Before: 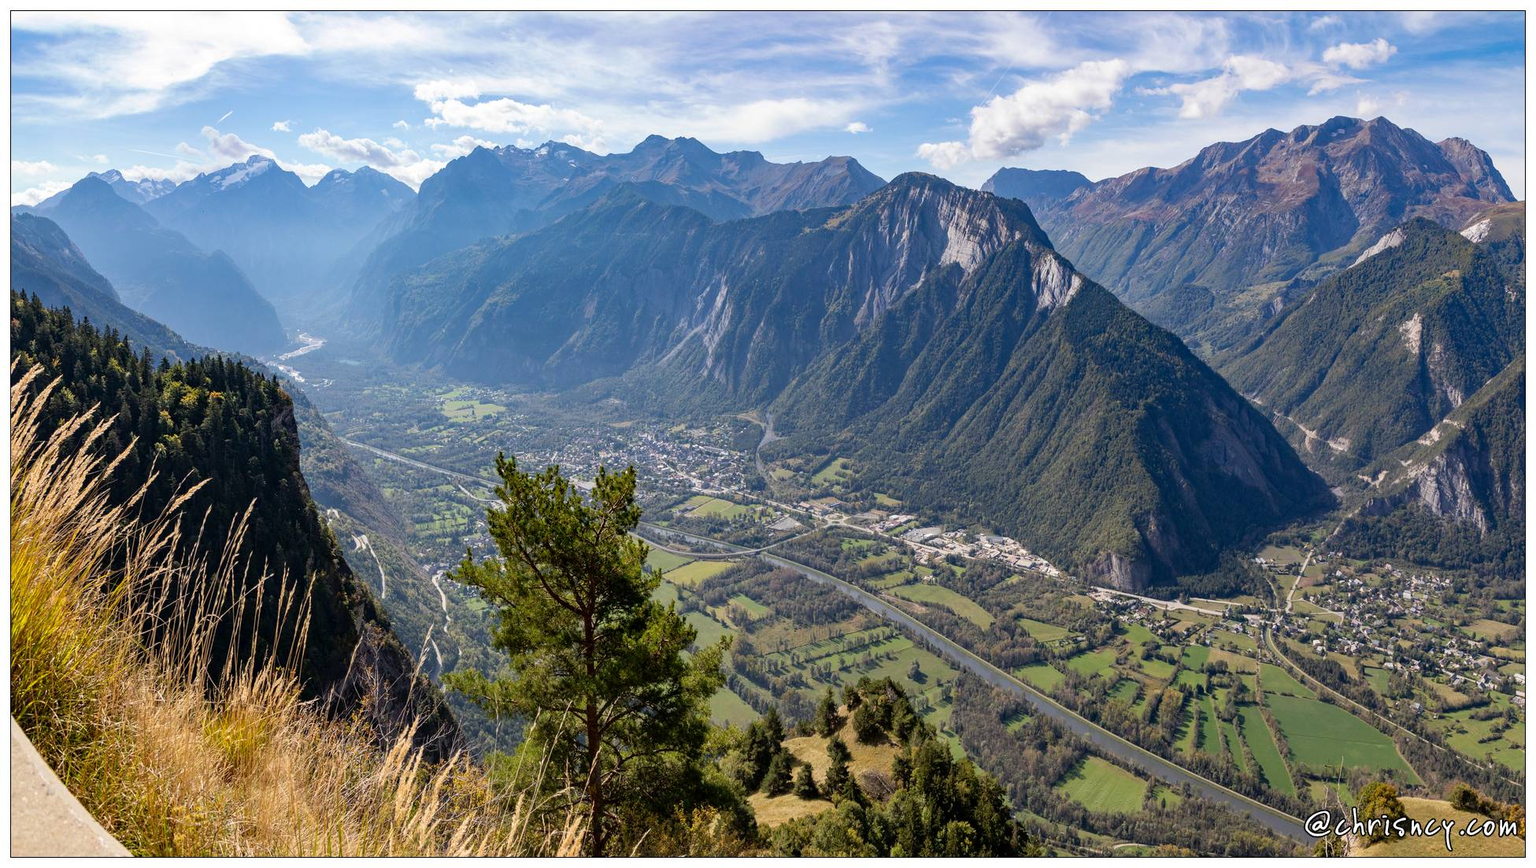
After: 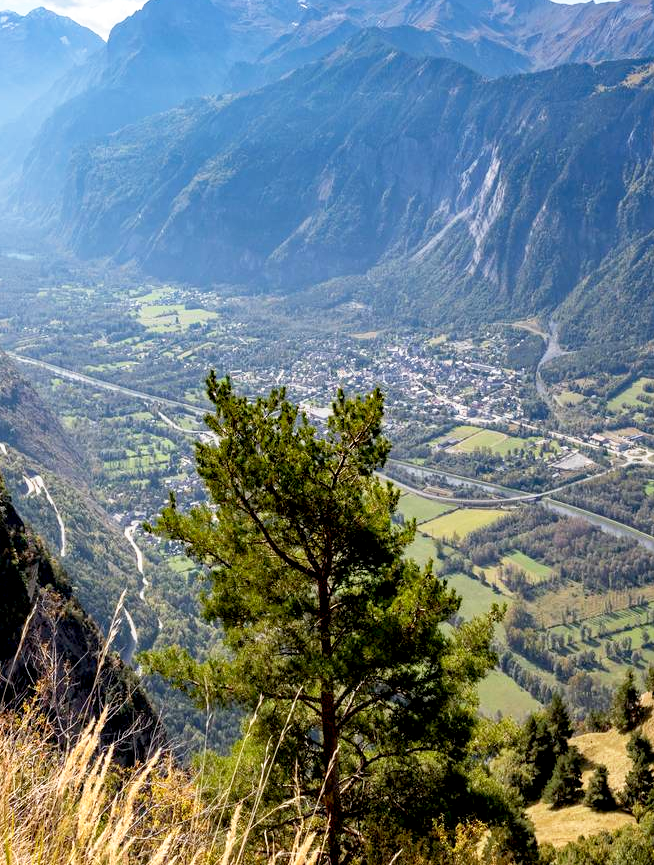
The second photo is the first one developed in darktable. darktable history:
base curve: curves: ch0 [(0, 0) (0.688, 0.865) (1, 1)], preserve colors none
exposure: black level correction 0.007, exposure 0.159 EV, compensate highlight preservation false
white balance: red 1, blue 1
crop and rotate: left 21.77%, top 18.528%, right 44.676%, bottom 2.997%
